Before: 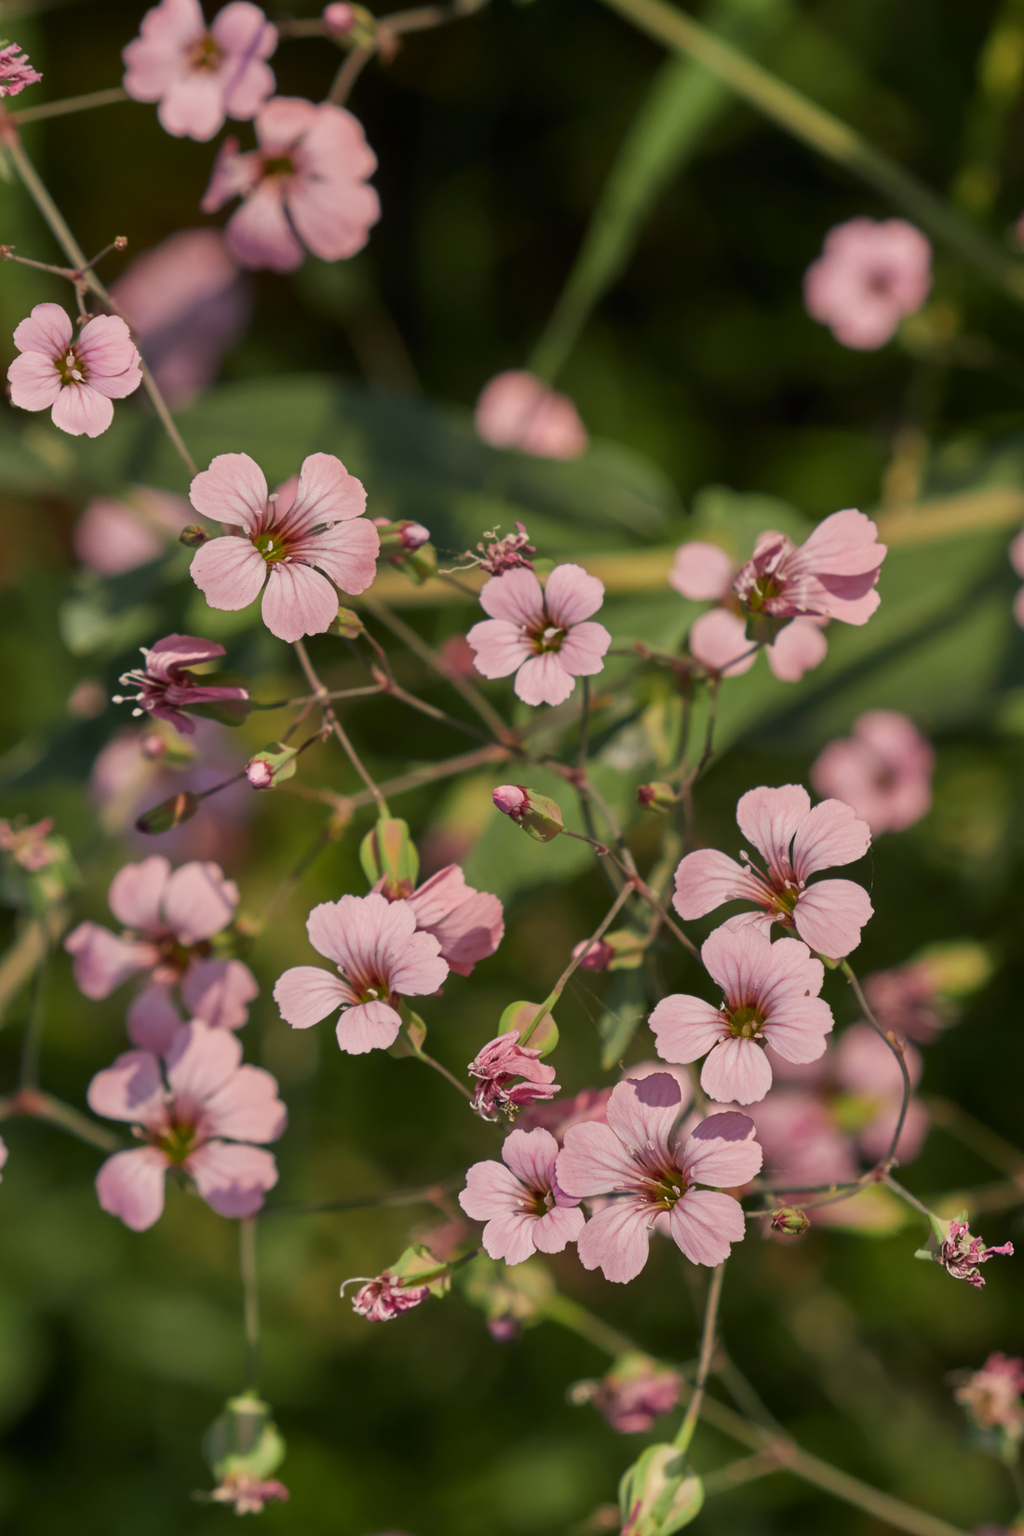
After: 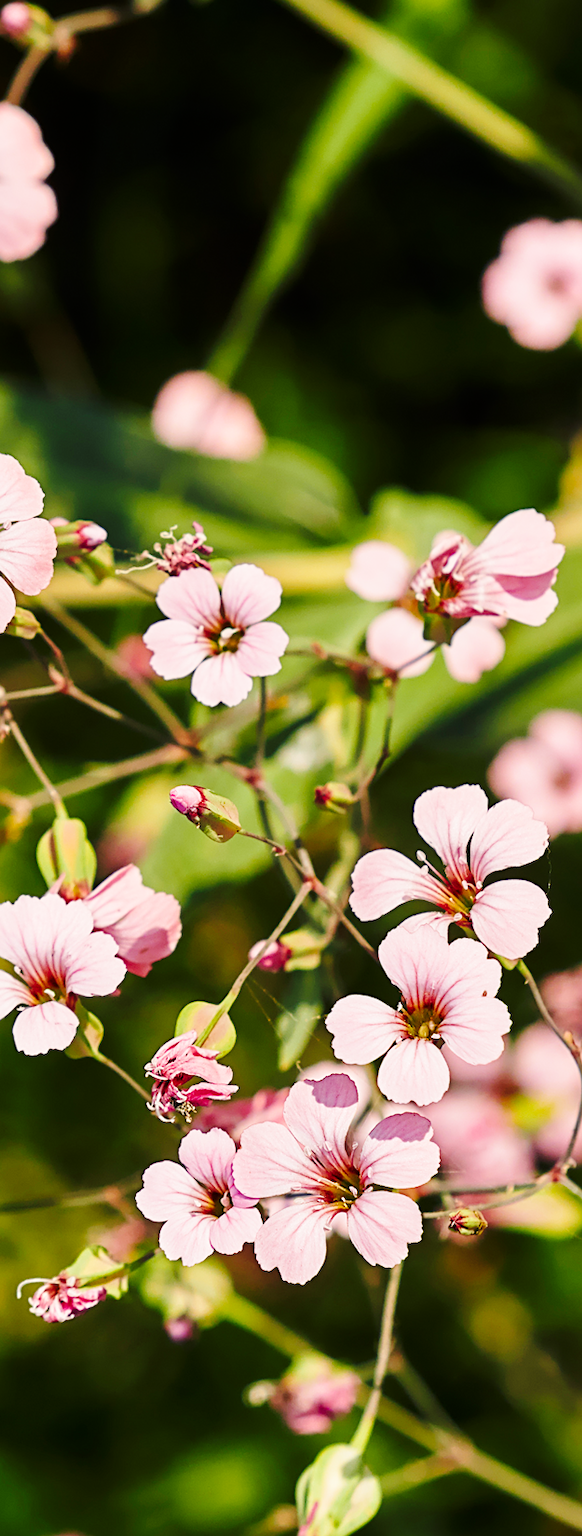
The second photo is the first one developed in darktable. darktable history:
tone curve: curves: ch0 [(0, 0) (0.004, 0.001) (0.133, 0.112) (0.325, 0.362) (0.832, 0.893) (1, 1)], preserve colors none
base curve: curves: ch0 [(0, 0) (0.036, 0.037) (0.121, 0.228) (0.46, 0.76) (0.859, 0.983) (1, 1)], preserve colors none
crop: left 31.595%, top 0.022%, right 11.536%
sharpen: on, module defaults
